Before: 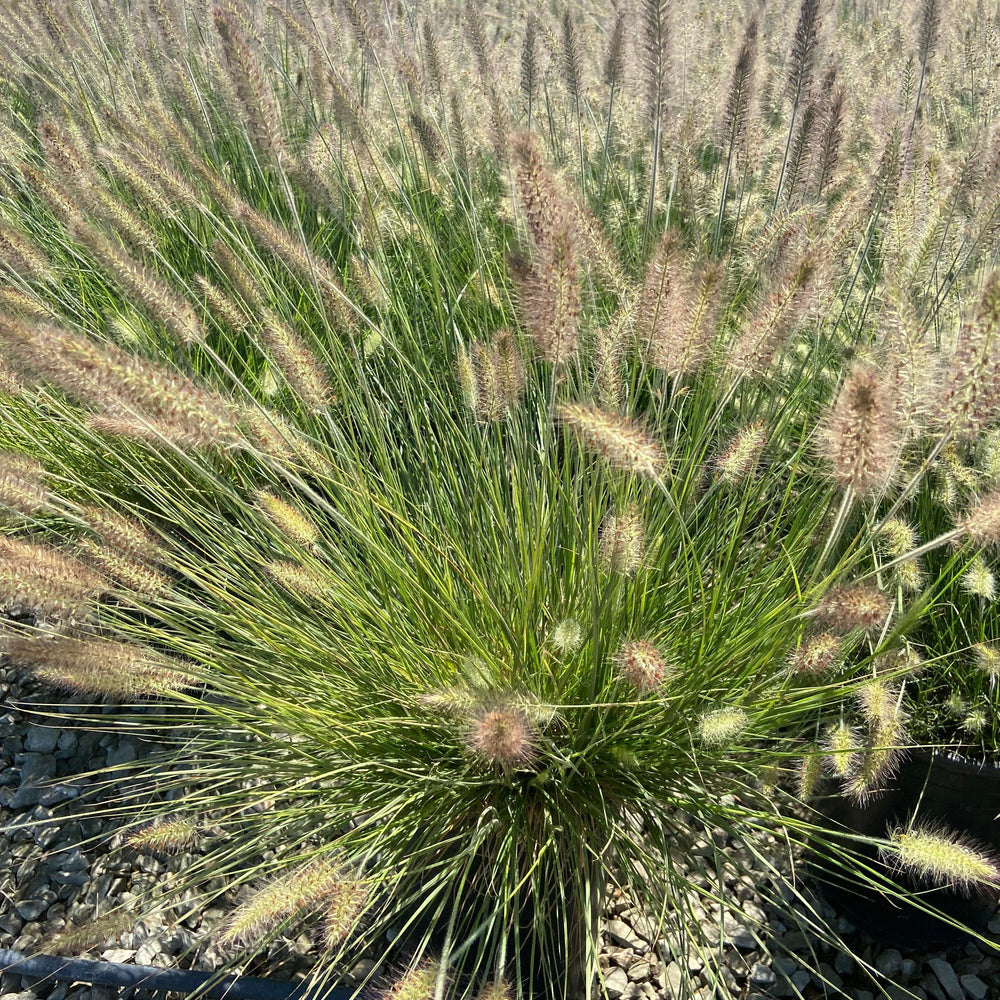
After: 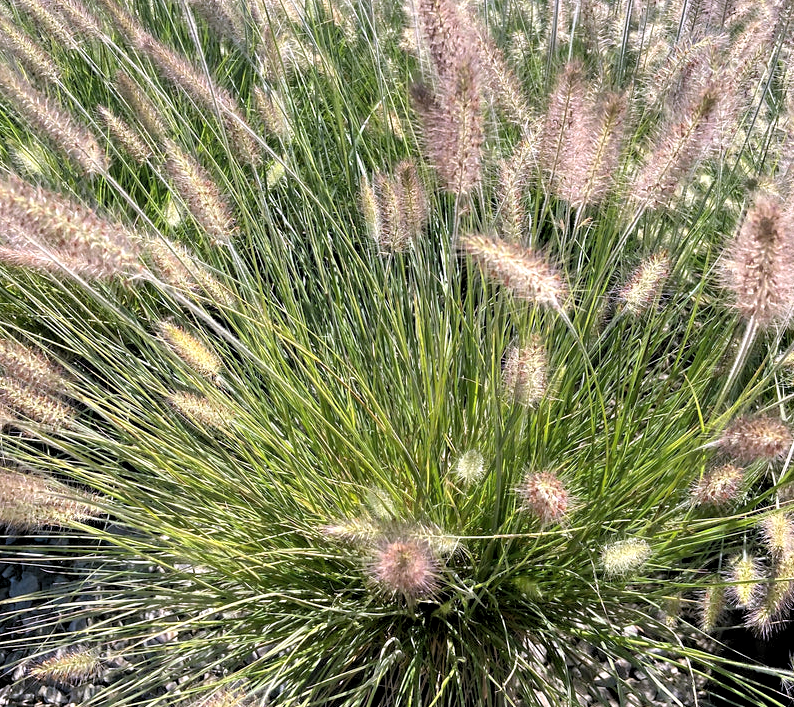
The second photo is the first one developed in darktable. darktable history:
exposure: compensate highlight preservation false
crop: left 9.712%, top 16.928%, right 10.845%, bottom 12.332%
white balance: red 1.042, blue 1.17
rgb levels: levels [[0.01, 0.419, 0.839], [0, 0.5, 1], [0, 0.5, 1]]
contrast brightness saturation: saturation -0.04
